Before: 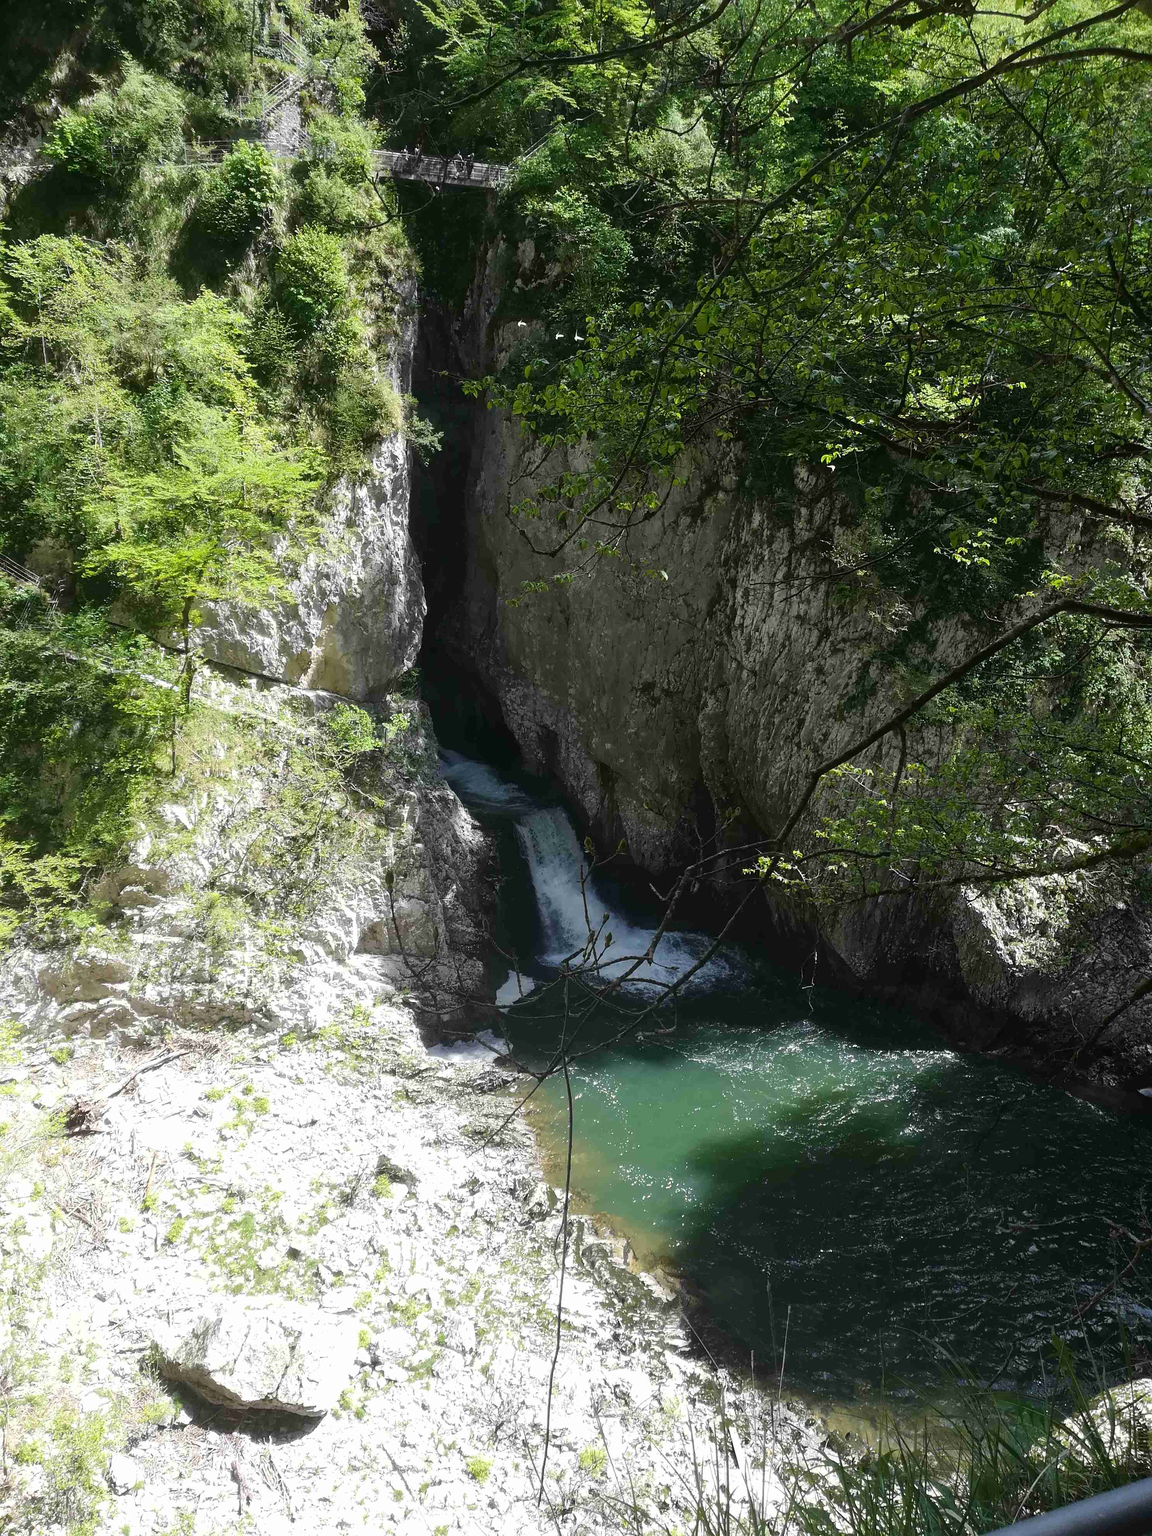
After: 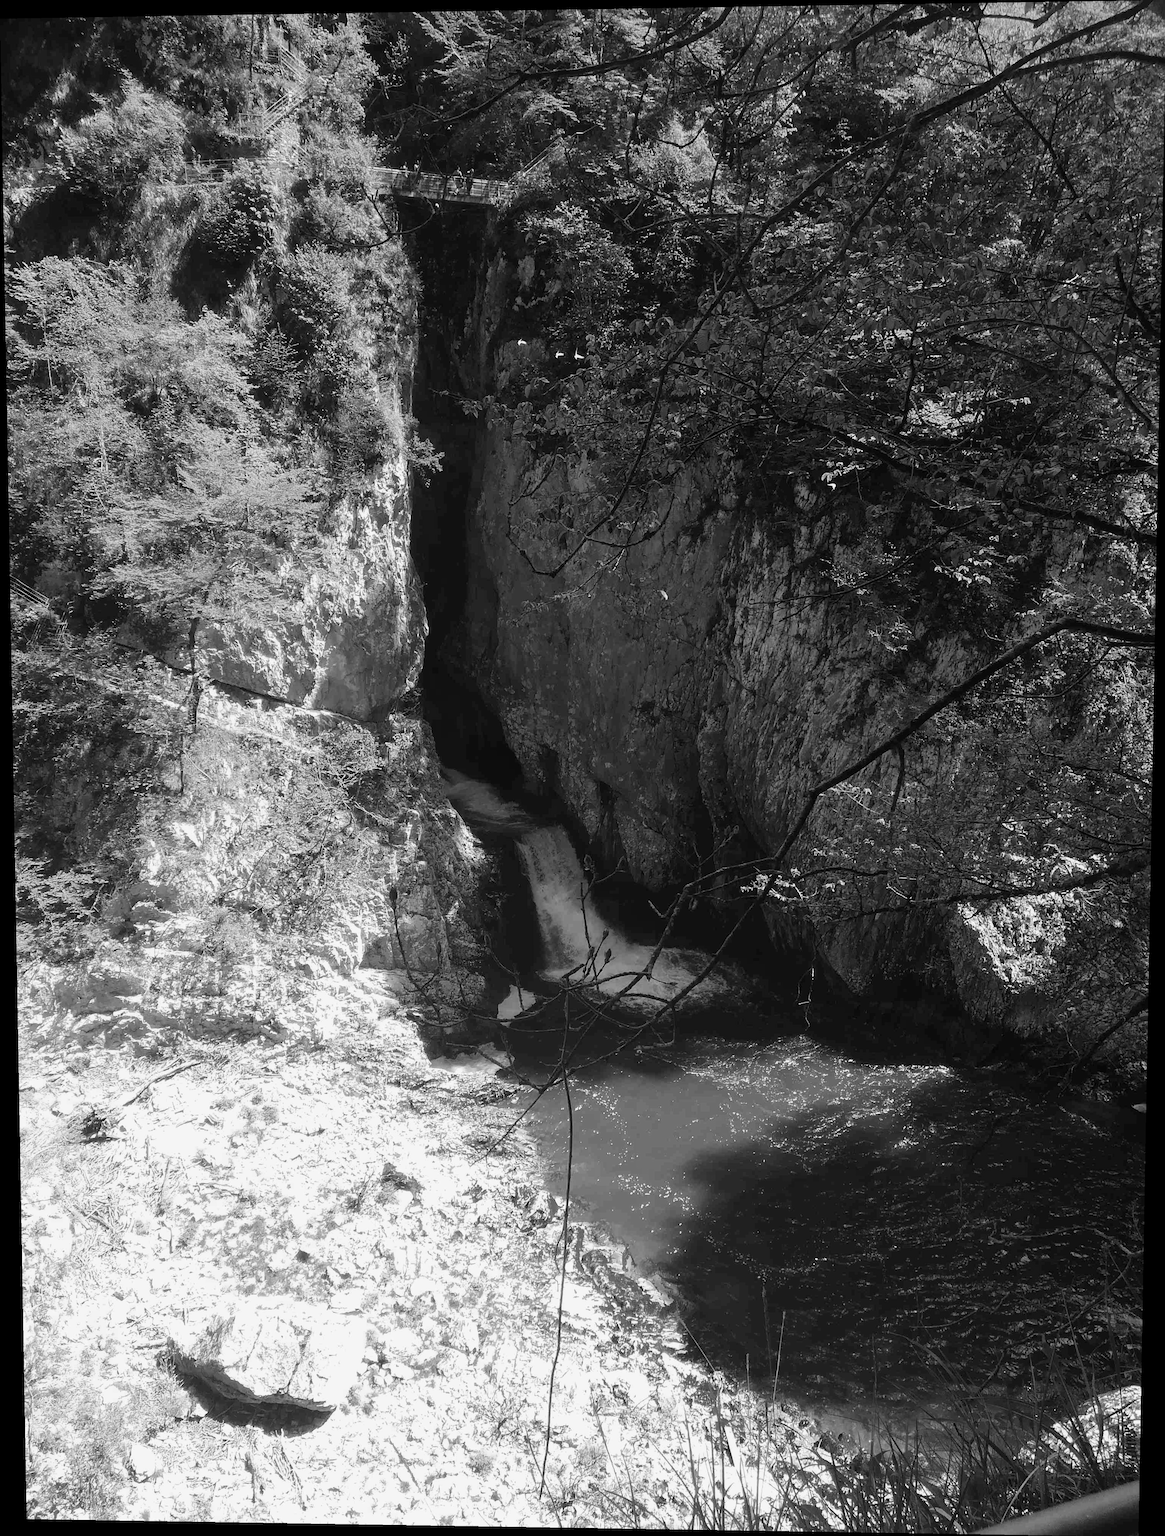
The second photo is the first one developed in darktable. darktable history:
rotate and perspective: lens shift (vertical) 0.048, lens shift (horizontal) -0.024, automatic cropping off
color calibration: output gray [0.21, 0.42, 0.37, 0], gray › normalize channels true, illuminant same as pipeline (D50), adaptation XYZ, x 0.346, y 0.359, gamut compression 0
